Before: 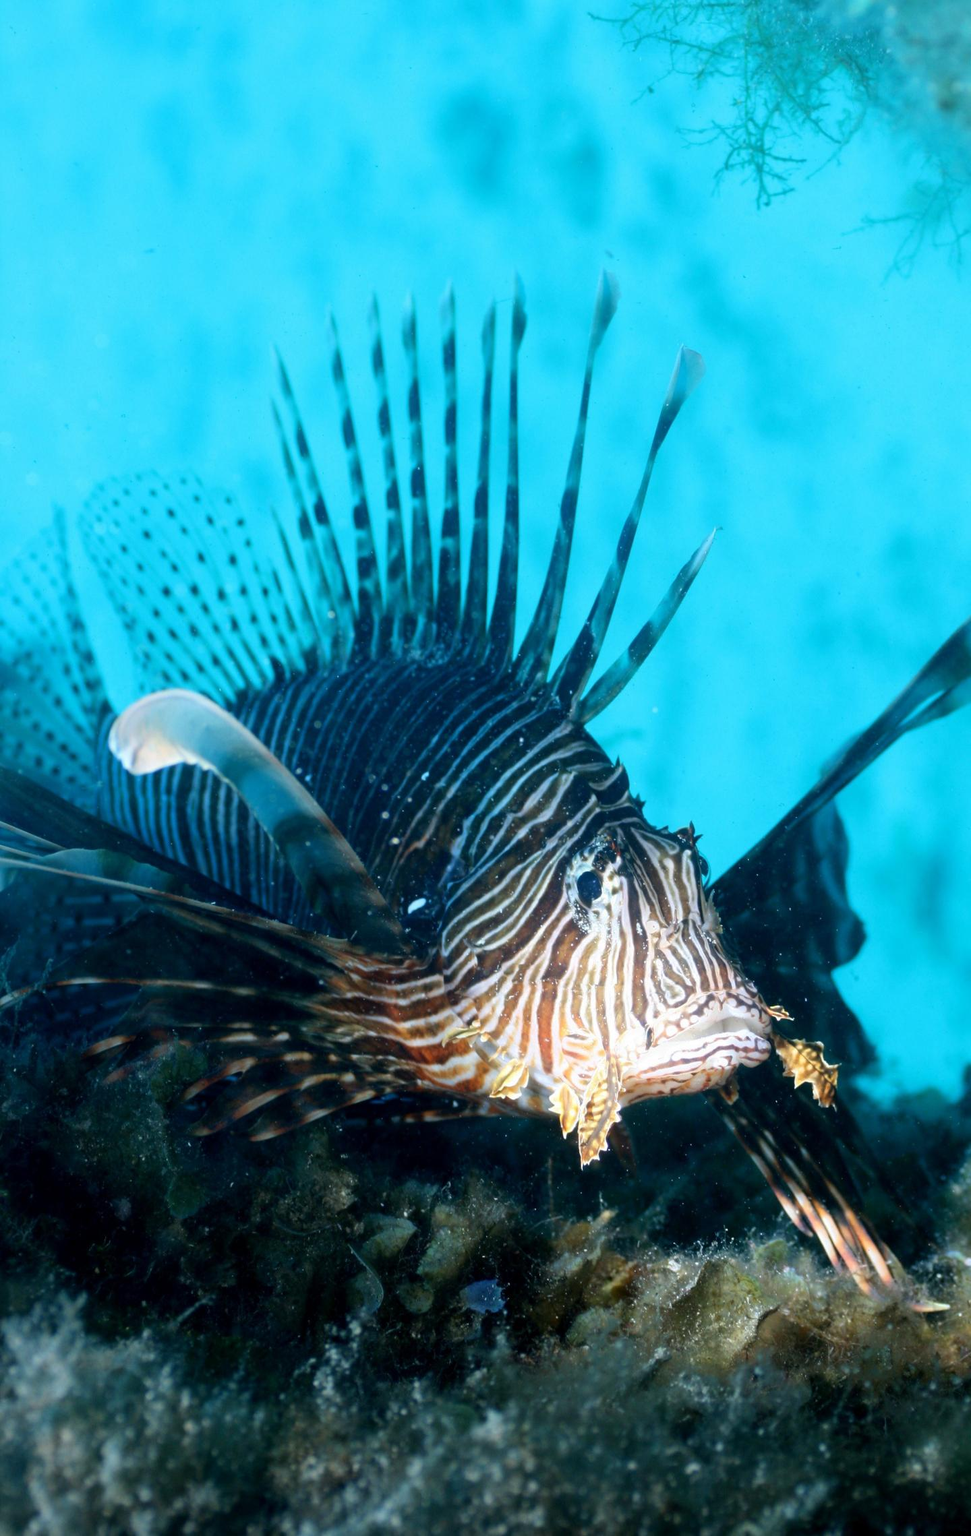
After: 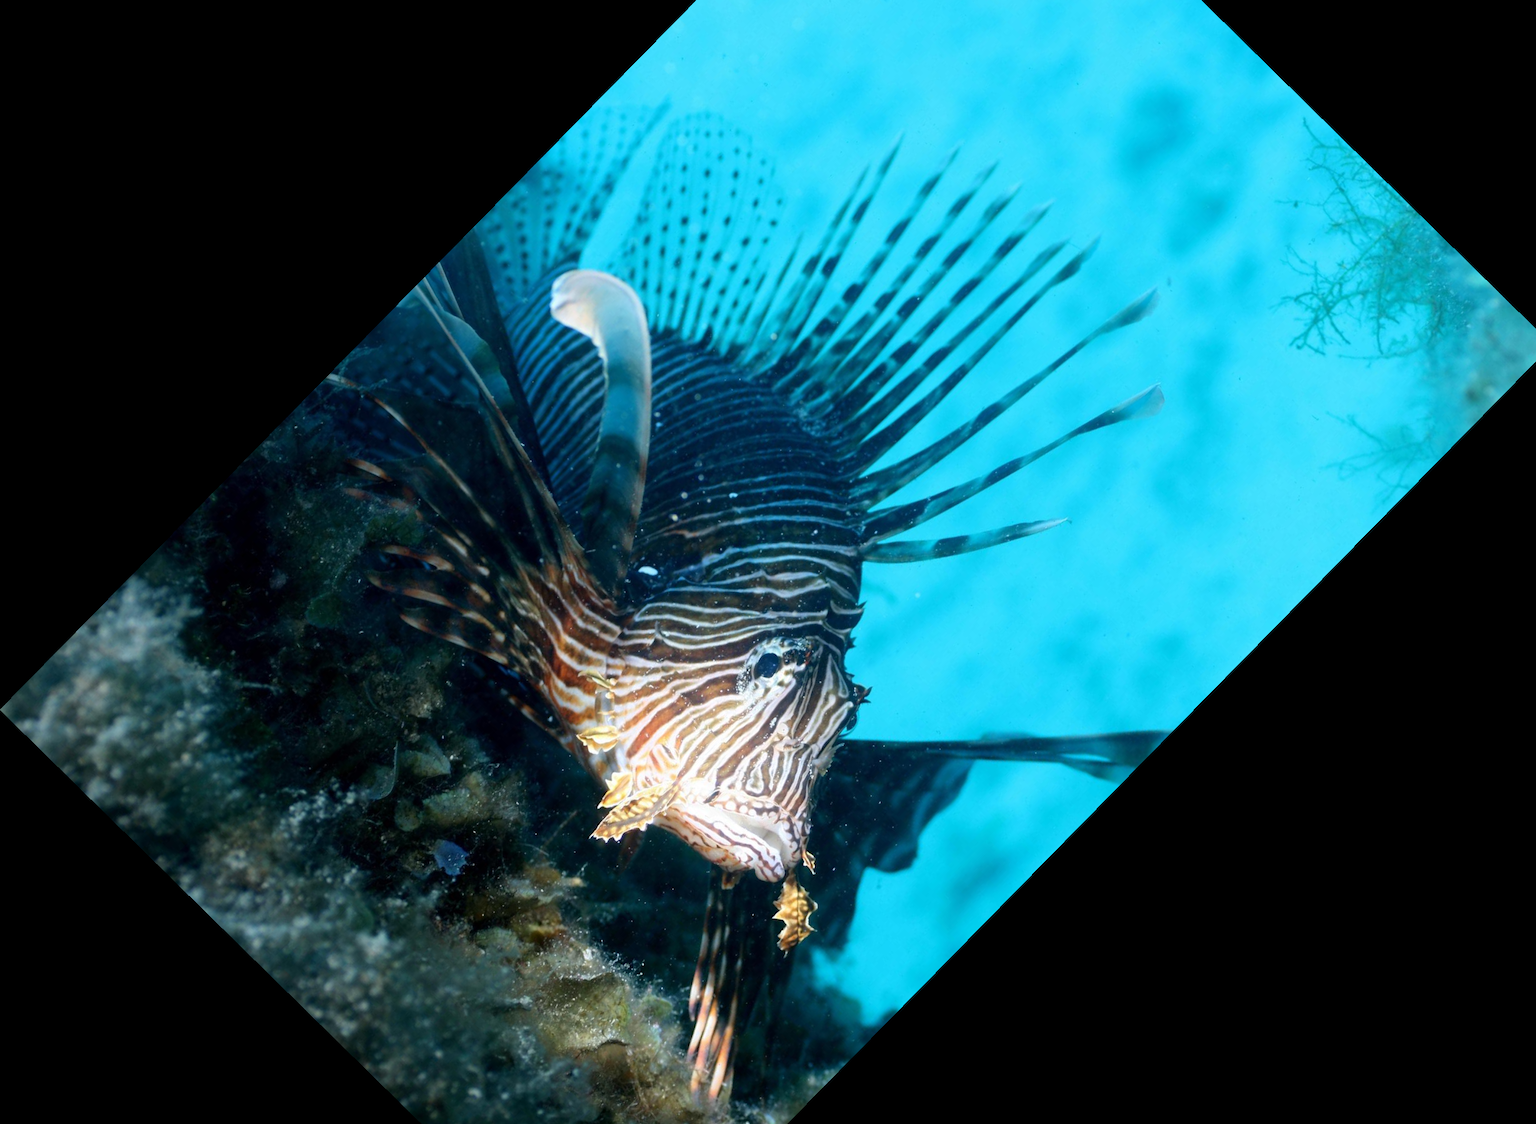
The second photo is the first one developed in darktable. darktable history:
crop and rotate: angle -44.48°, top 16.193%, right 0.977%, bottom 11.622%
